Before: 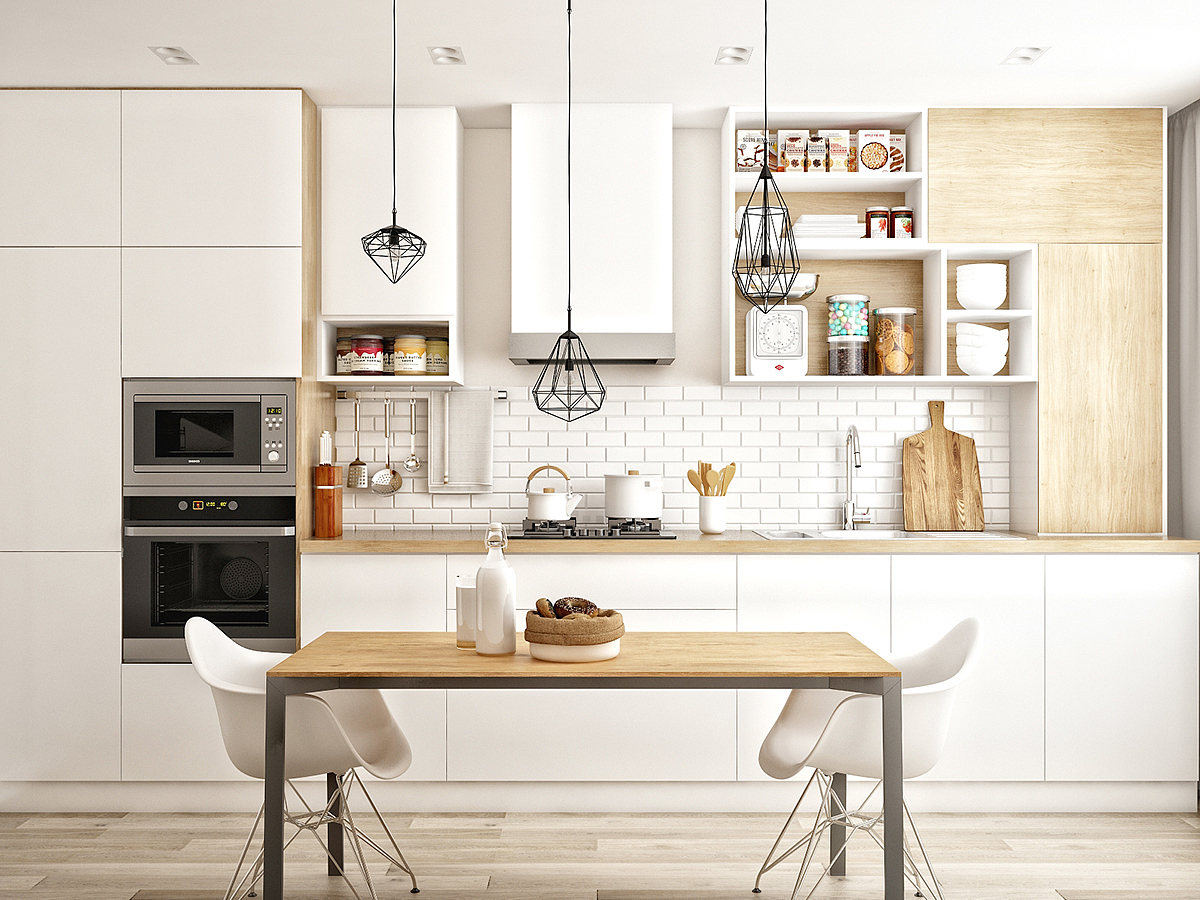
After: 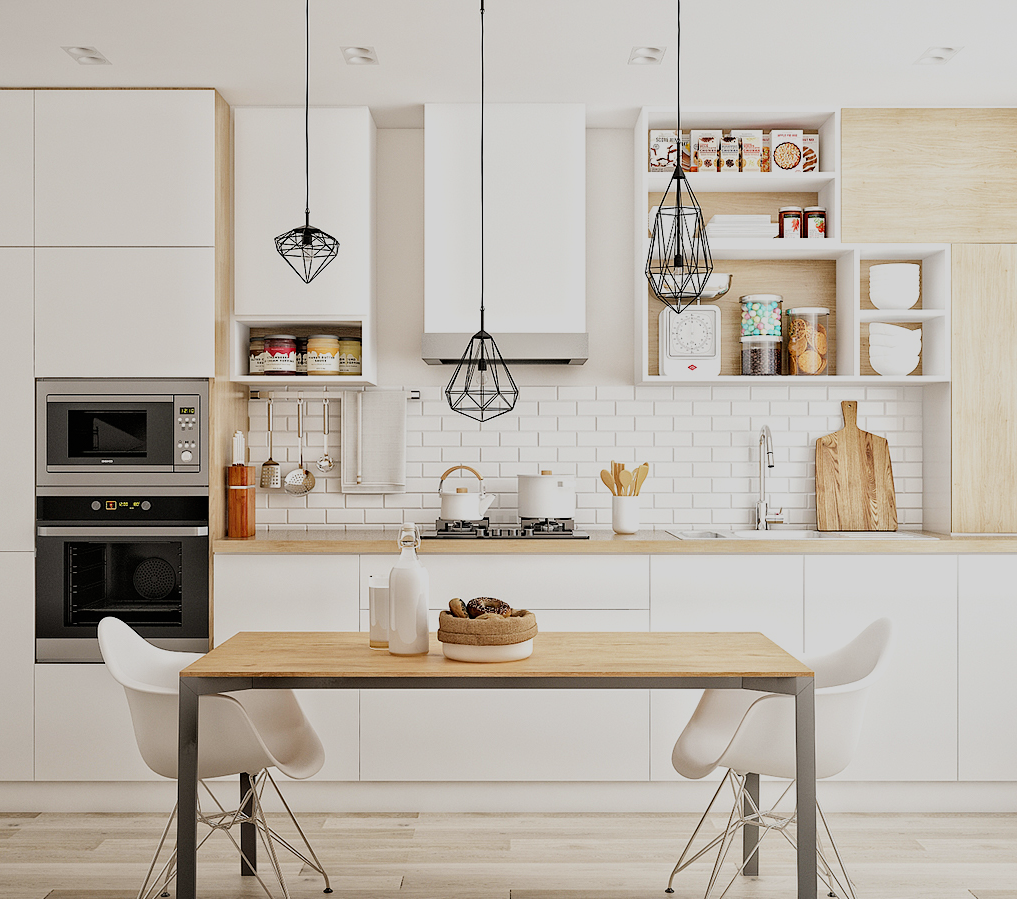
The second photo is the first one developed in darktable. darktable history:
filmic rgb: black relative exposure -7.65 EV, white relative exposure 4.56 EV, hardness 3.61
crop: left 7.322%, right 7.867%
